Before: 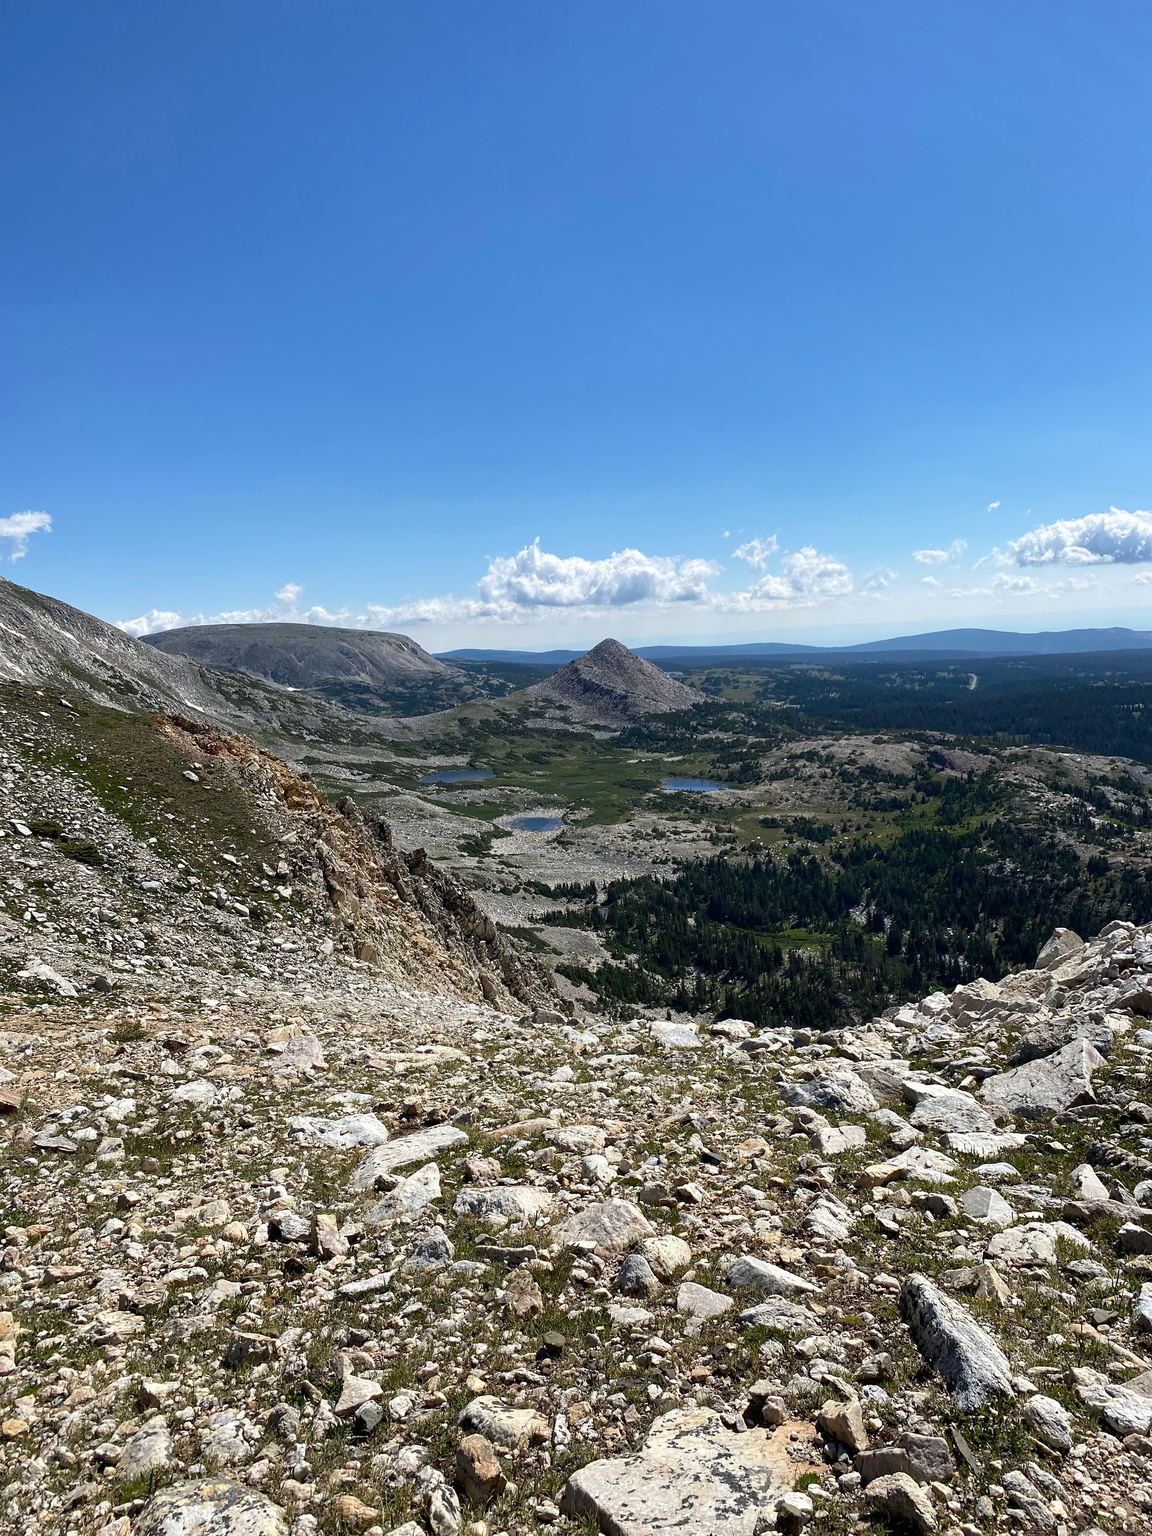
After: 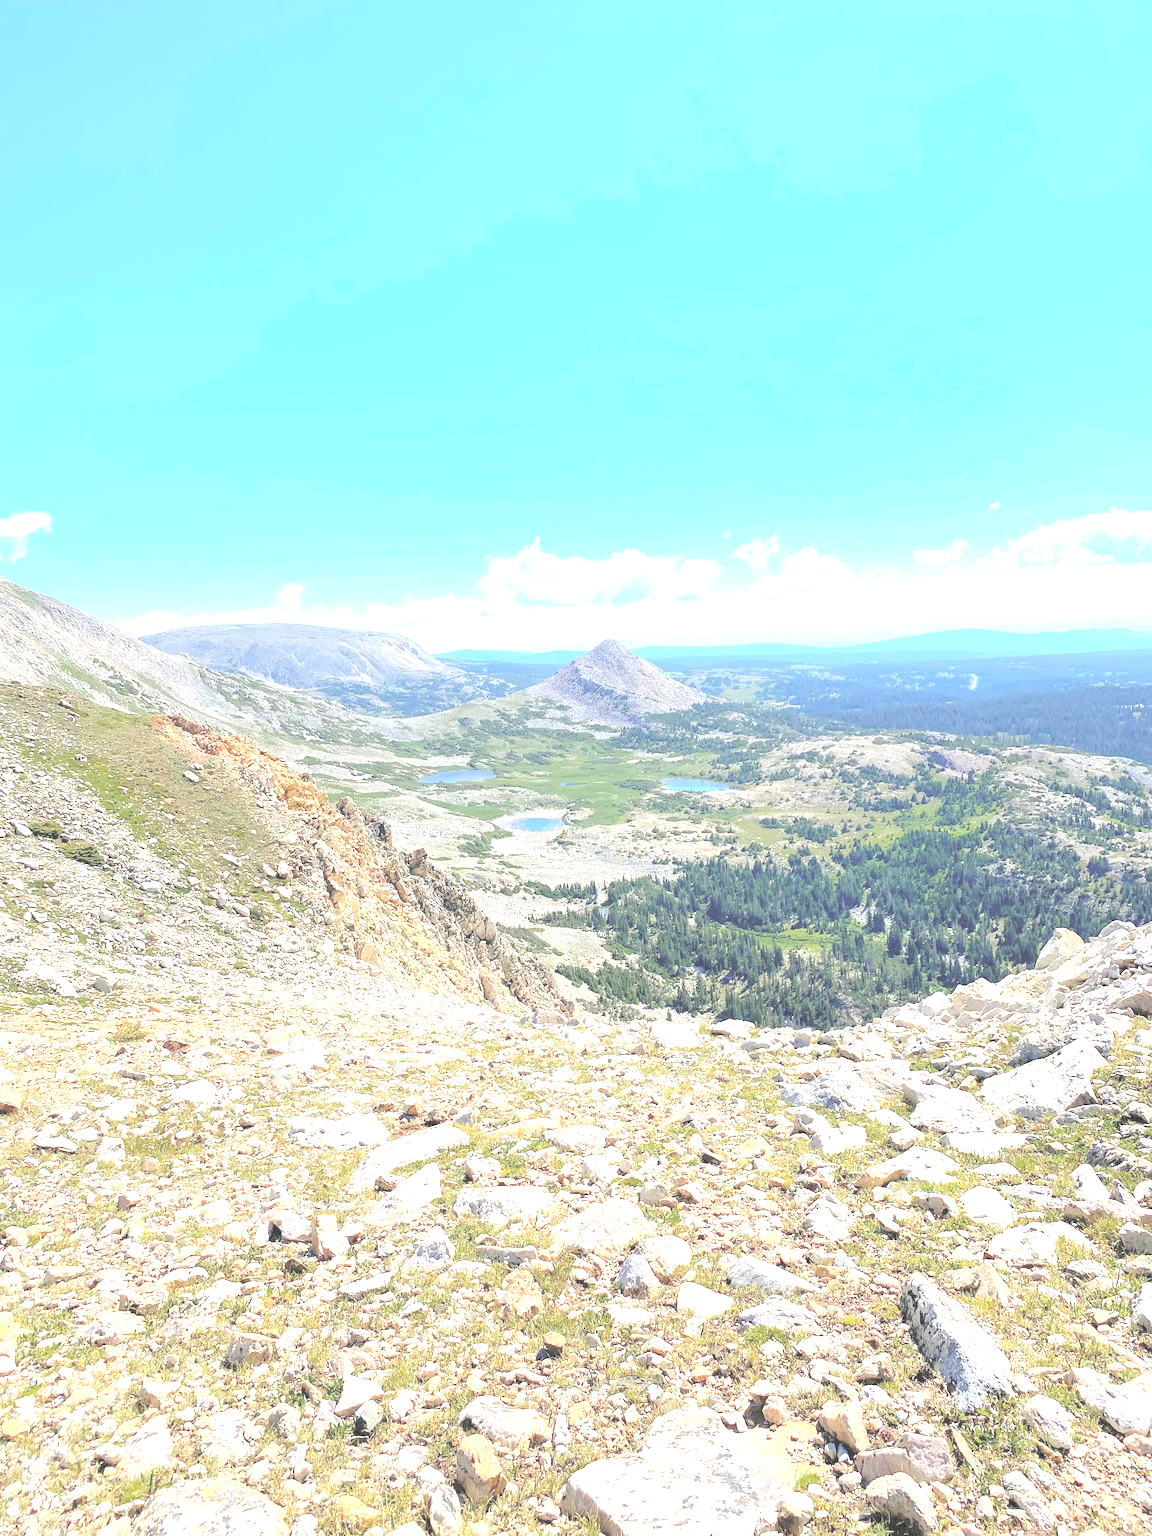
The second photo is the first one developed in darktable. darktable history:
exposure: black level correction 0, exposure 2.089 EV, compensate exposure bias true, compensate highlight preservation false
contrast brightness saturation: brightness 0.998
